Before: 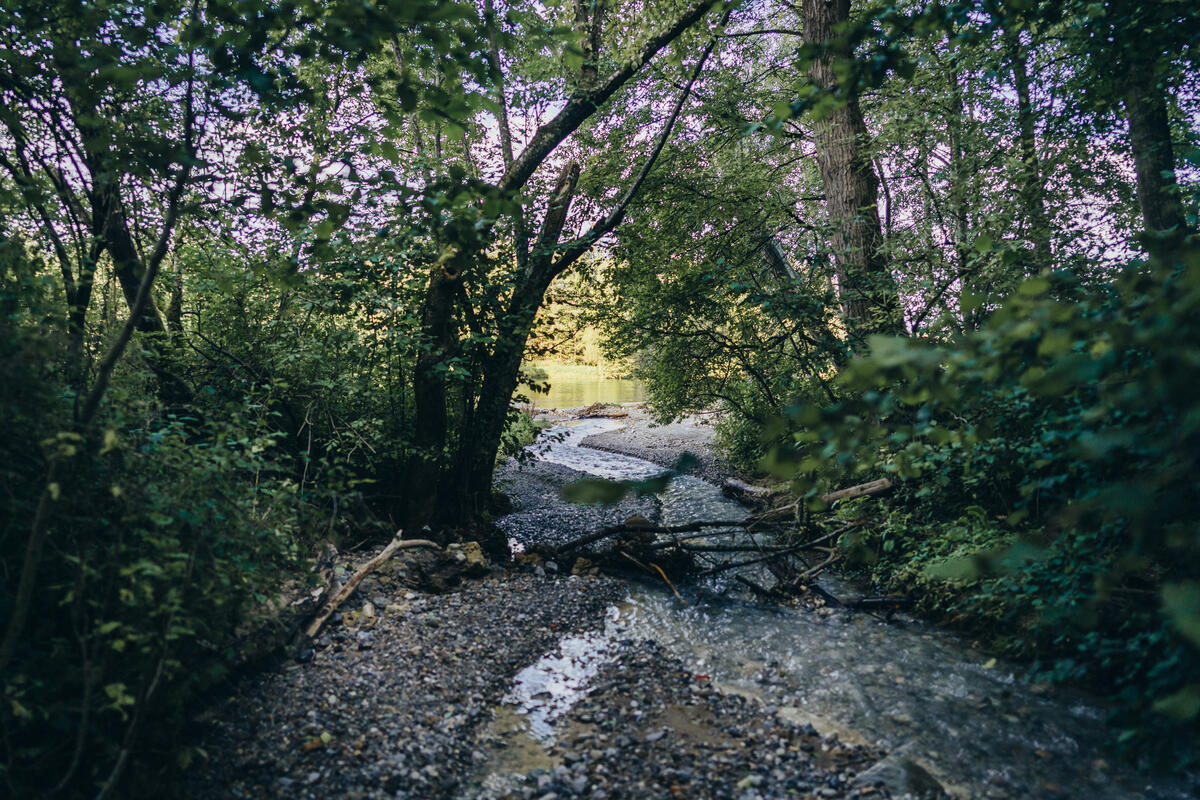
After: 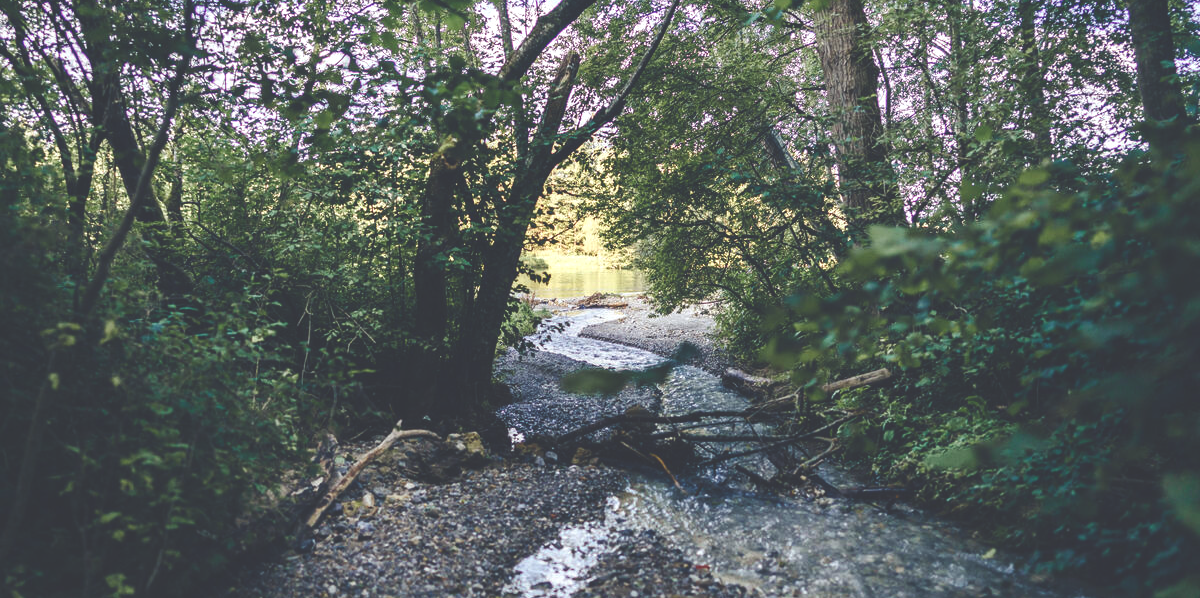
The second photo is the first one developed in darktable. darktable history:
color balance rgb: shadows lift › chroma 3.008%, shadows lift › hue 279.39°, perceptual saturation grading › global saturation 20%, perceptual saturation grading › highlights -49.204%, perceptual saturation grading › shadows 24.279%, global vibrance 25.415%
tone equalizer: -8 EV -0.392 EV, -7 EV -0.403 EV, -6 EV -0.353 EV, -5 EV -0.187 EV, -3 EV 0.234 EV, -2 EV 0.338 EV, -1 EV 0.395 EV, +0 EV 0.413 EV, edges refinement/feathering 500, mask exposure compensation -1.57 EV, preserve details no
exposure: black level correction -0.041, exposure 0.06 EV, compensate highlight preservation false
crop: top 13.861%, bottom 11.285%
